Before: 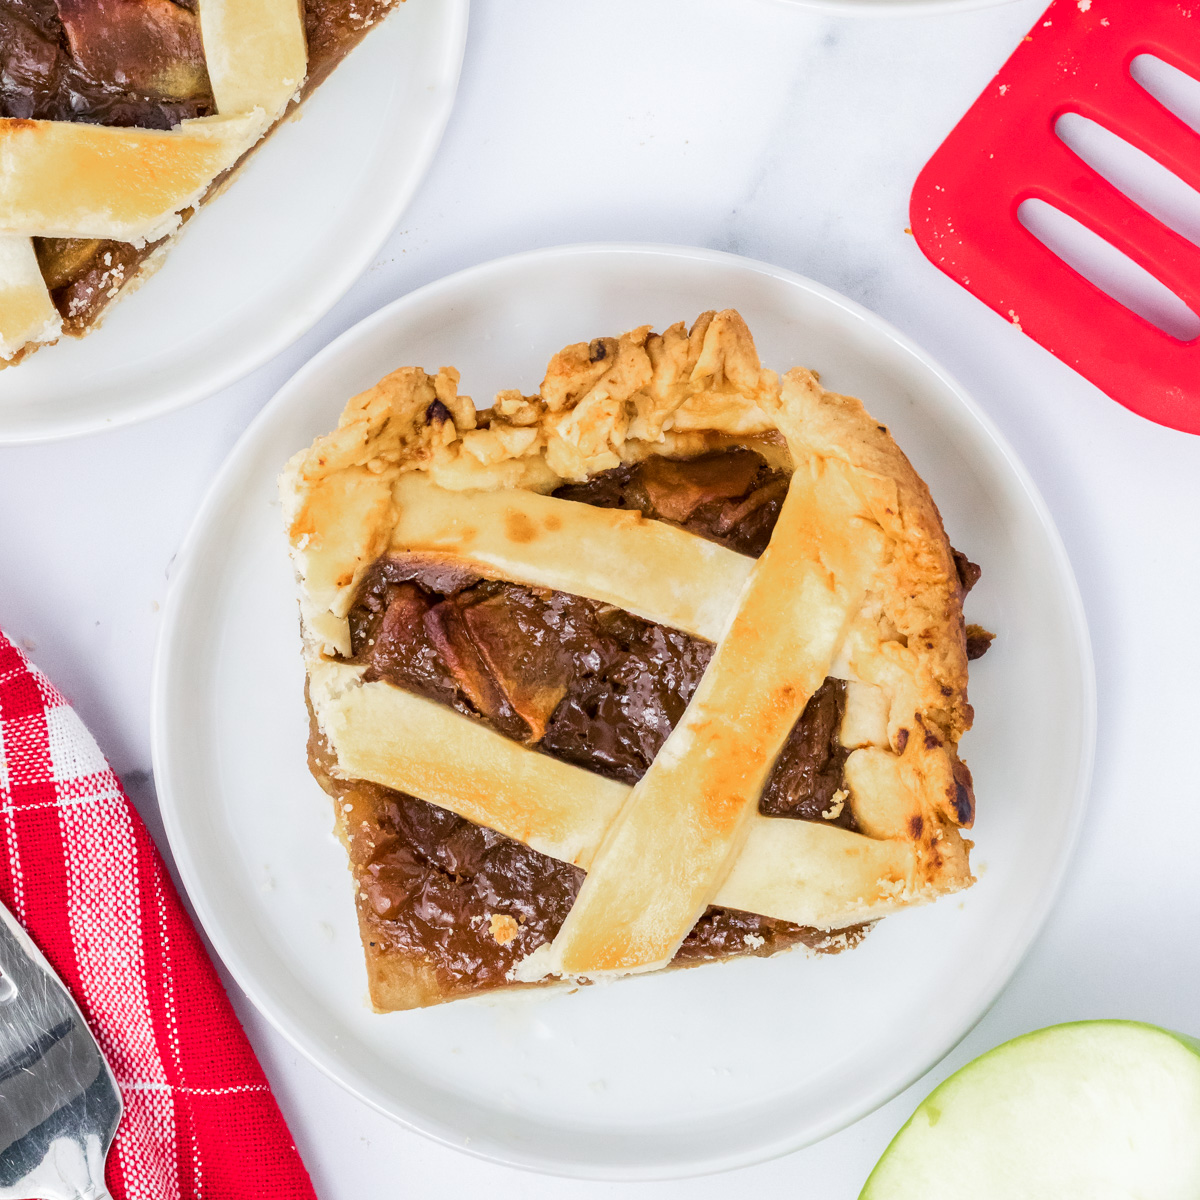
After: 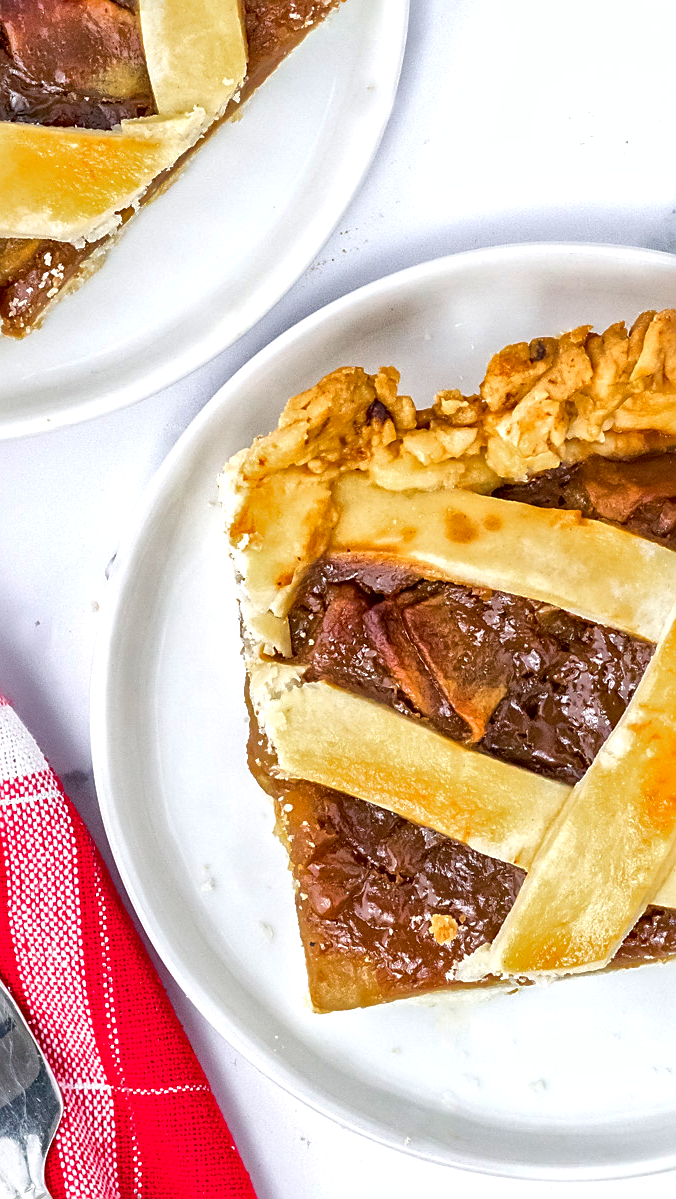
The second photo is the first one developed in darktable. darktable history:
local contrast: mode bilateral grid, contrast 20, coarseness 20, detail 150%, midtone range 0.2
shadows and highlights: on, module defaults
contrast brightness saturation: contrast -0.01, brightness -0.005, saturation 0.044
sharpen: on, module defaults
crop: left 5.034%, right 38.597%
exposure: exposure 0.3 EV, compensate exposure bias true, compensate highlight preservation false
haze removal: compatibility mode true, adaptive false
